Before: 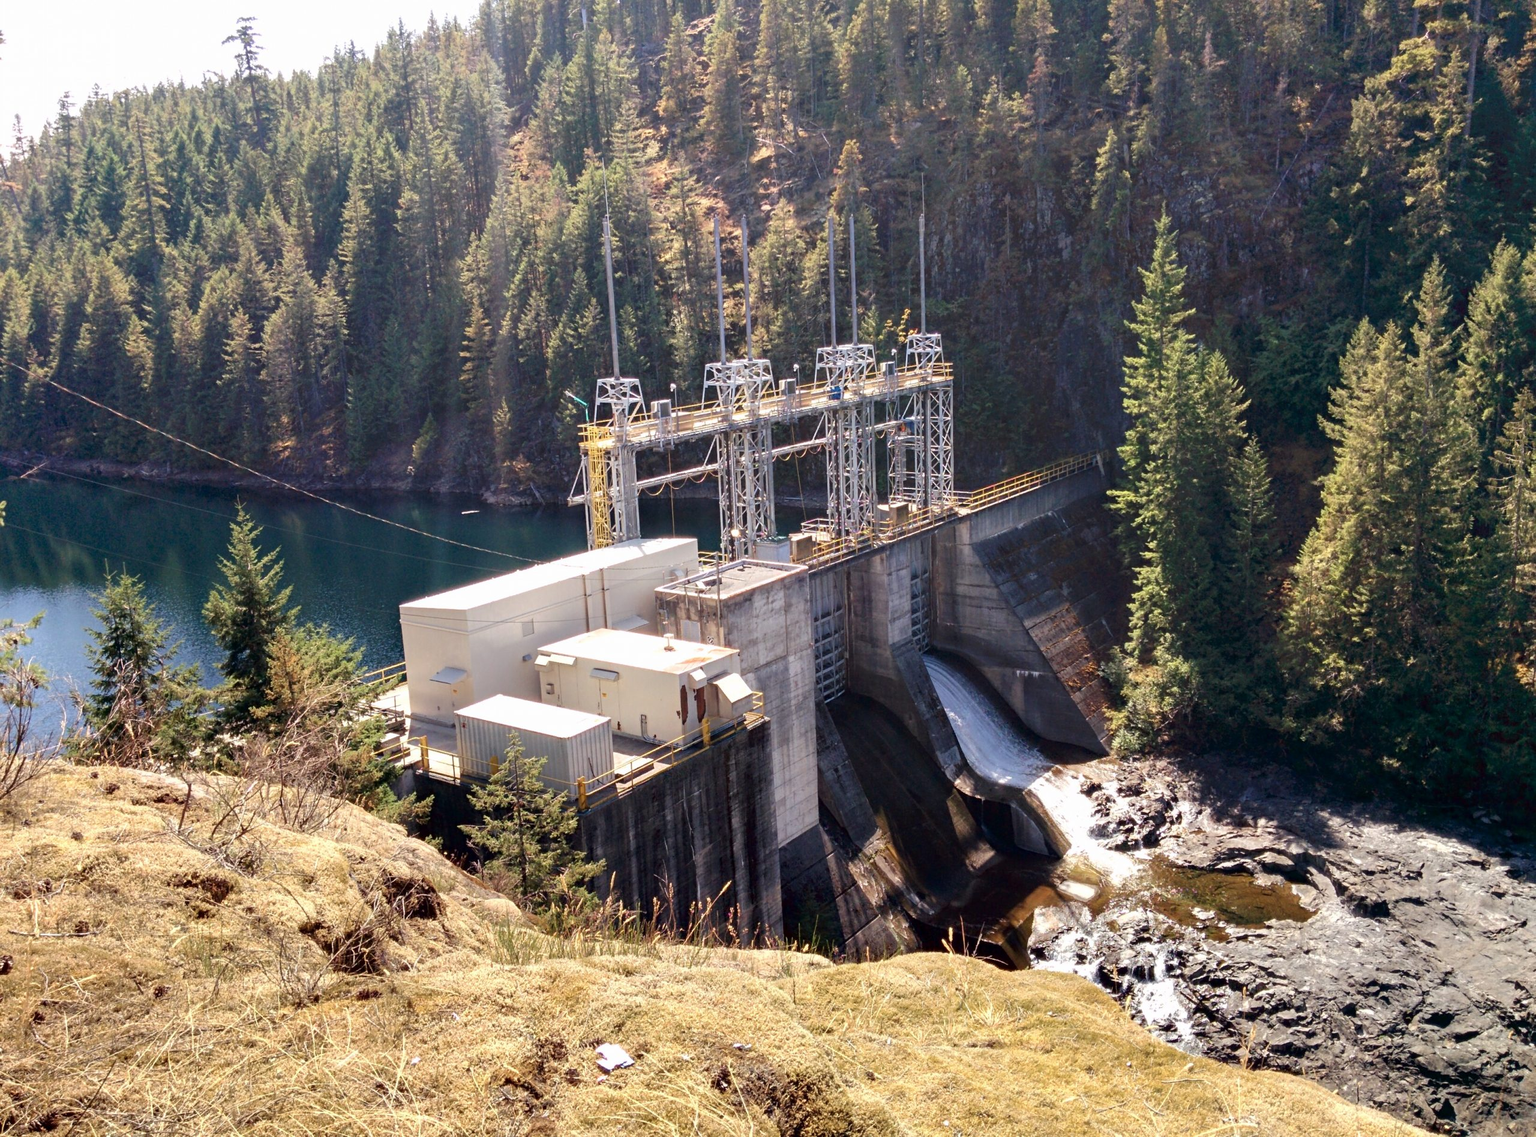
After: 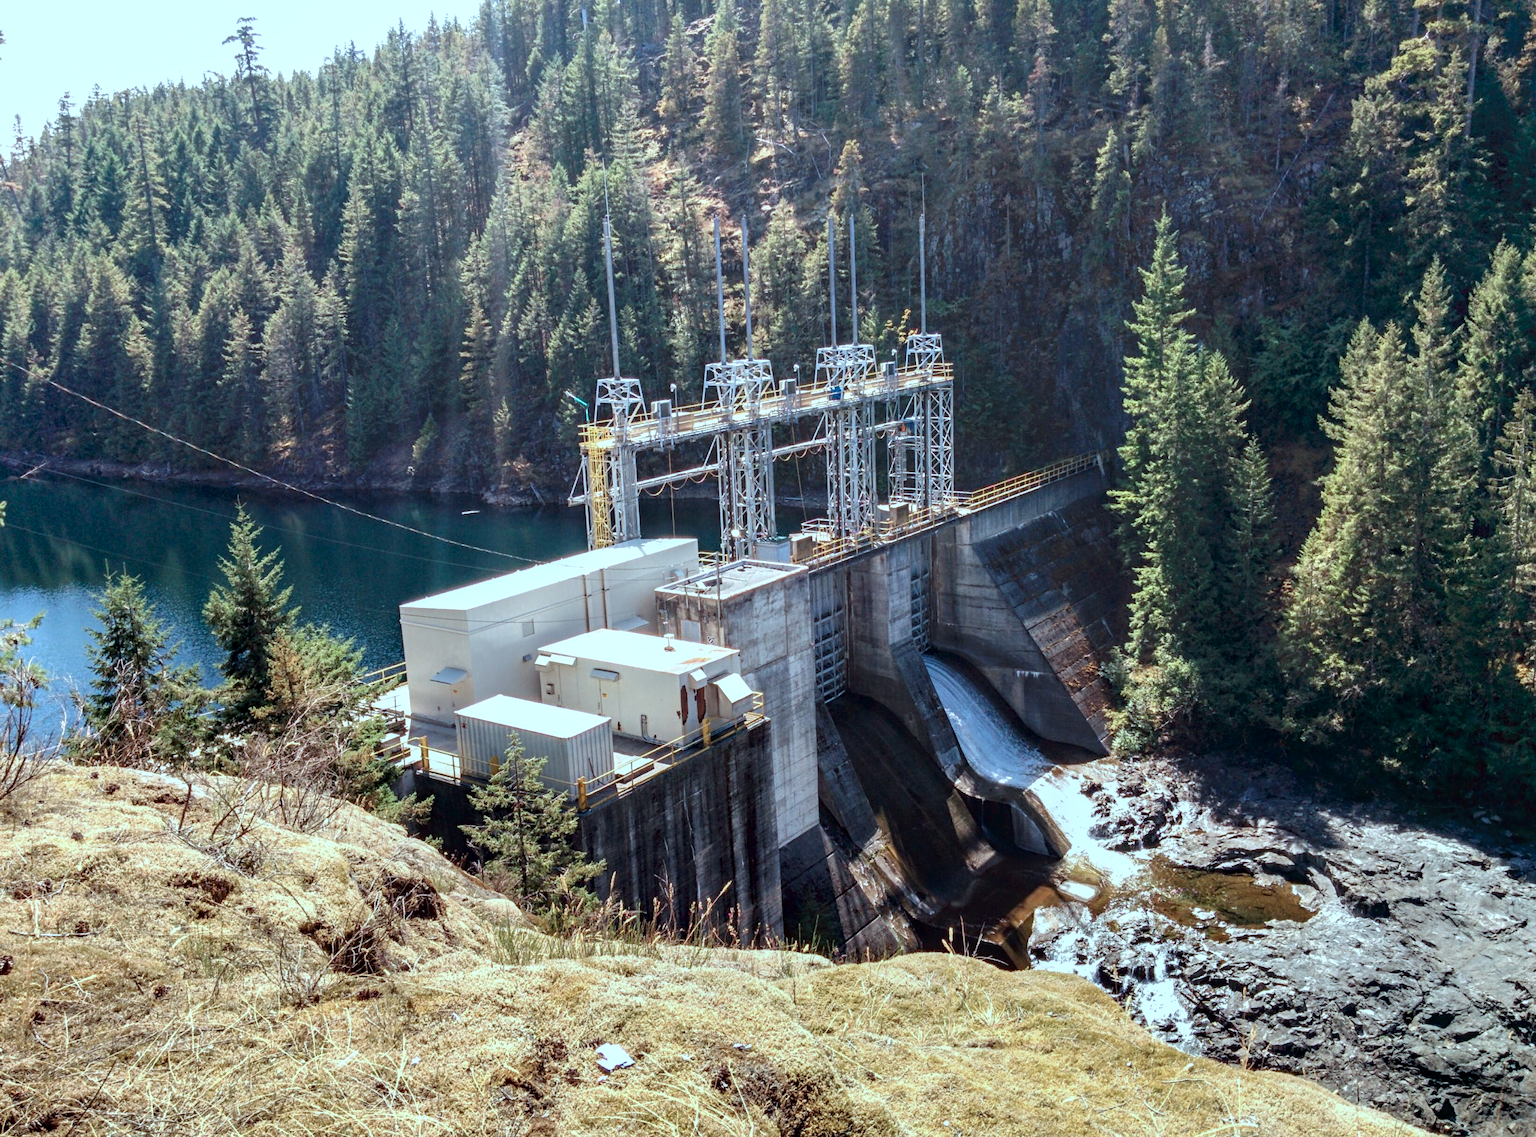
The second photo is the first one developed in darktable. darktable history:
local contrast: on, module defaults
color correction: highlights a* -11.71, highlights b* -15.58
